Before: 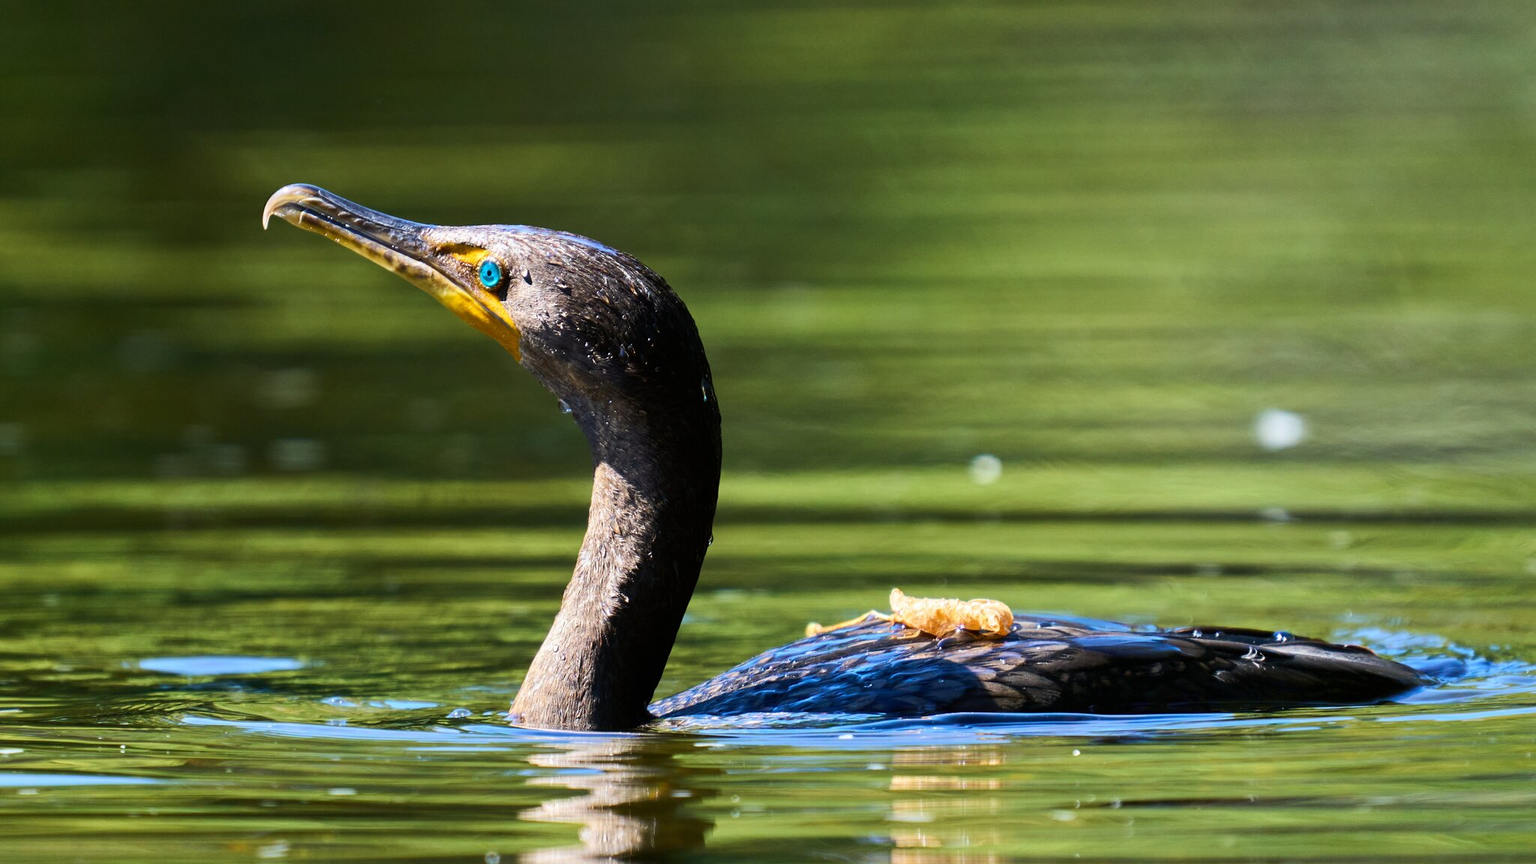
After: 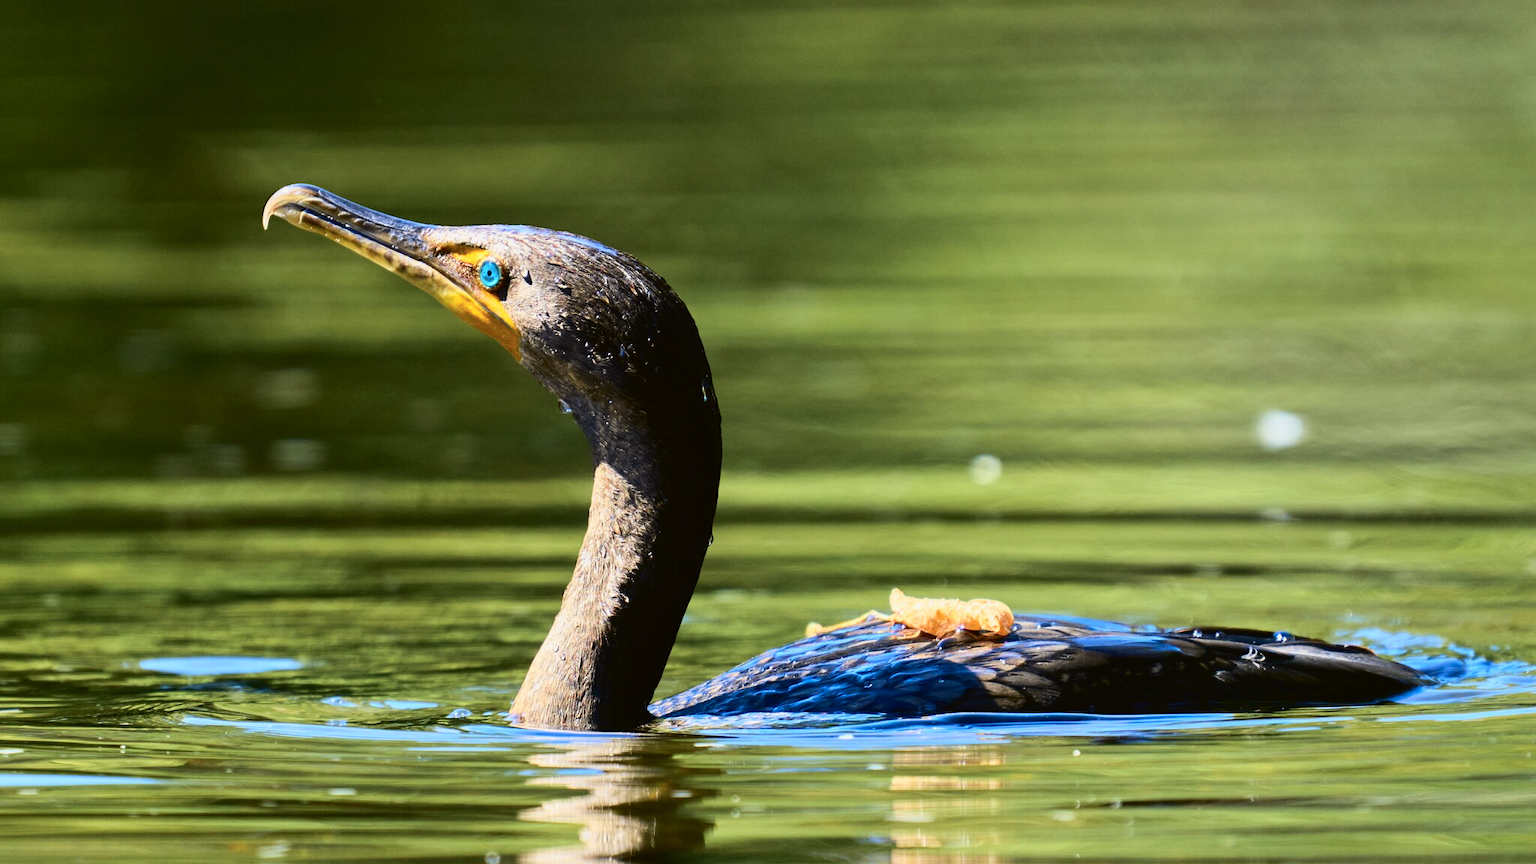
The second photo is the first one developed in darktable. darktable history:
tone curve: curves: ch0 [(0, 0.021) (0.049, 0.044) (0.152, 0.14) (0.328, 0.377) (0.473, 0.543) (0.641, 0.705) (0.85, 0.894) (1, 0.969)]; ch1 [(0, 0) (0.302, 0.331) (0.427, 0.433) (0.472, 0.47) (0.502, 0.503) (0.527, 0.521) (0.564, 0.58) (0.614, 0.626) (0.677, 0.701) (0.859, 0.885) (1, 1)]; ch2 [(0, 0) (0.33, 0.301) (0.447, 0.44) (0.487, 0.496) (0.502, 0.516) (0.535, 0.563) (0.565, 0.593) (0.618, 0.628) (1, 1)], color space Lab, independent channels, preserve colors none
